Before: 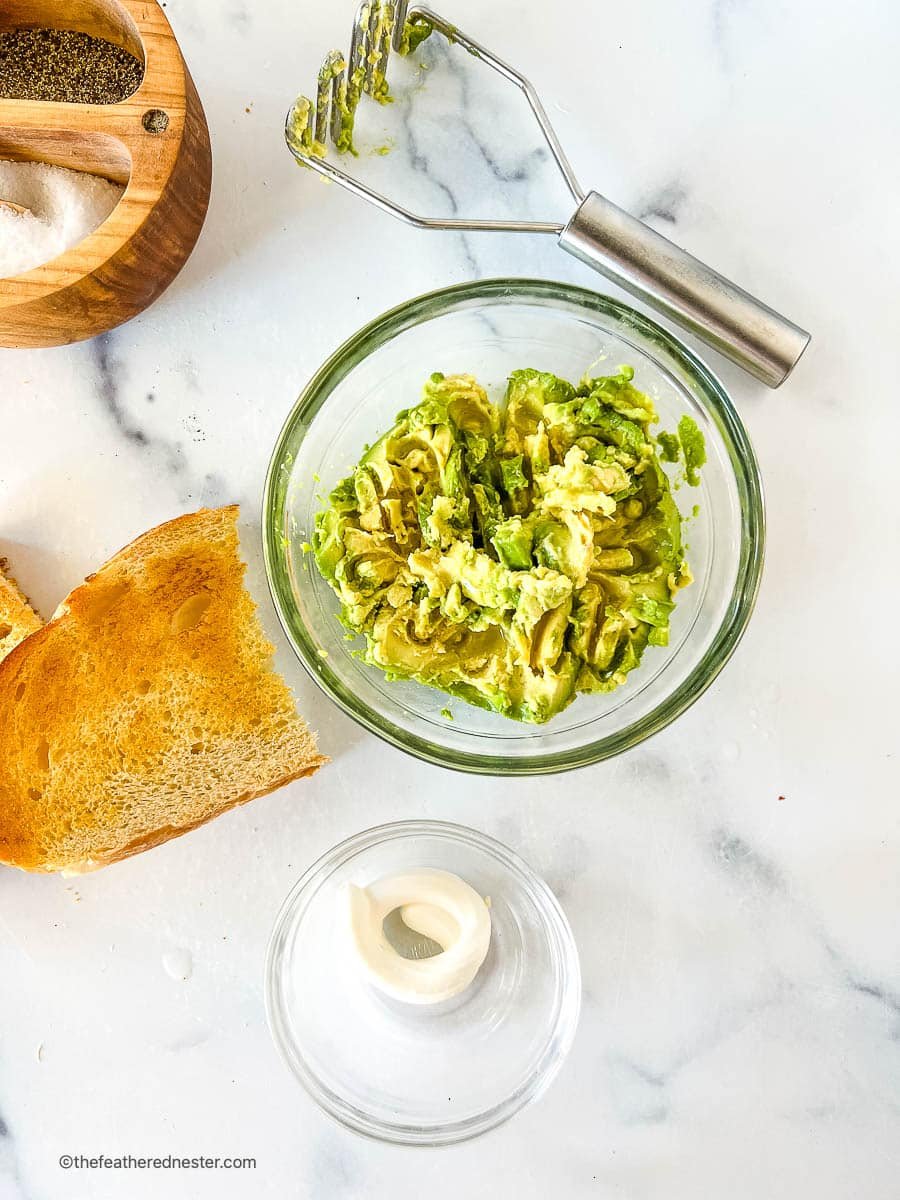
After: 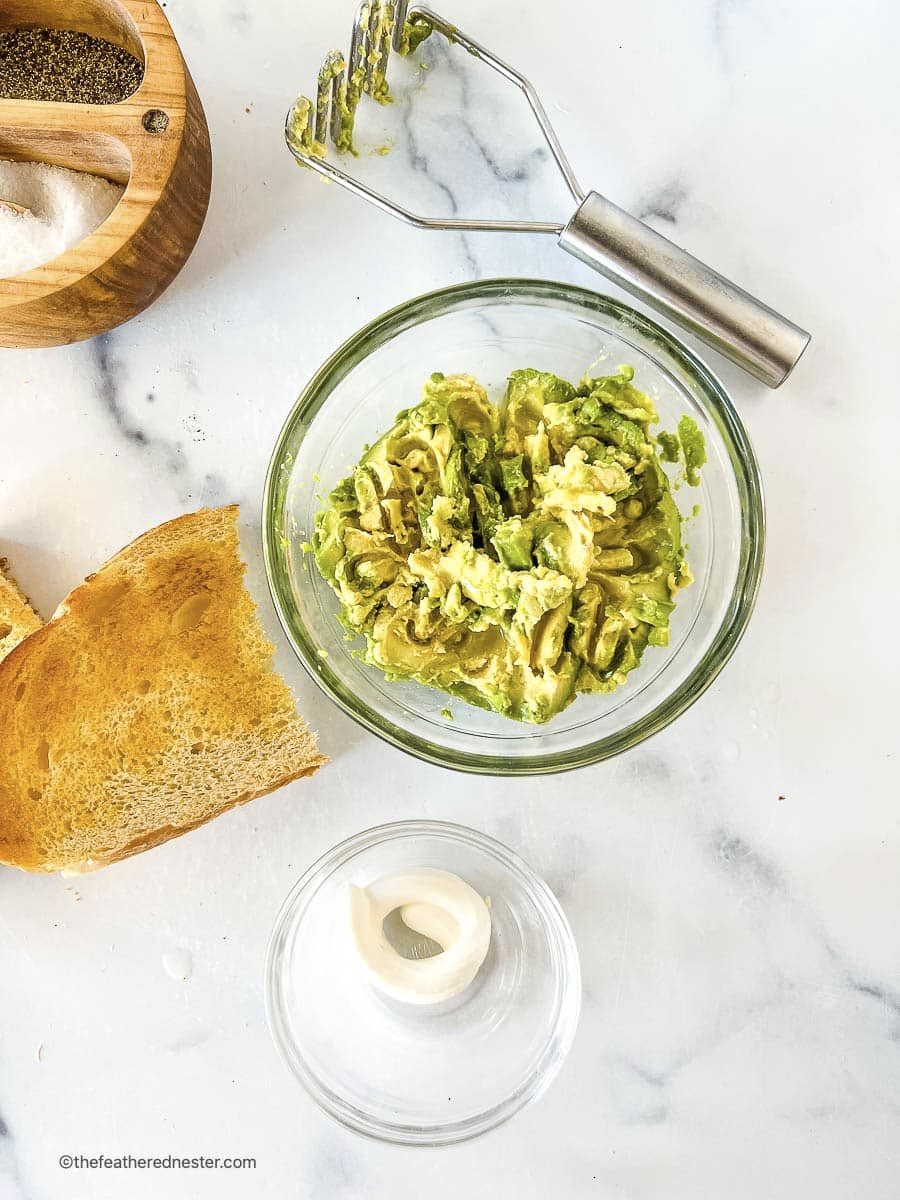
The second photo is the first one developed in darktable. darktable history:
color correction: saturation 0.85
color contrast: green-magenta contrast 0.81
